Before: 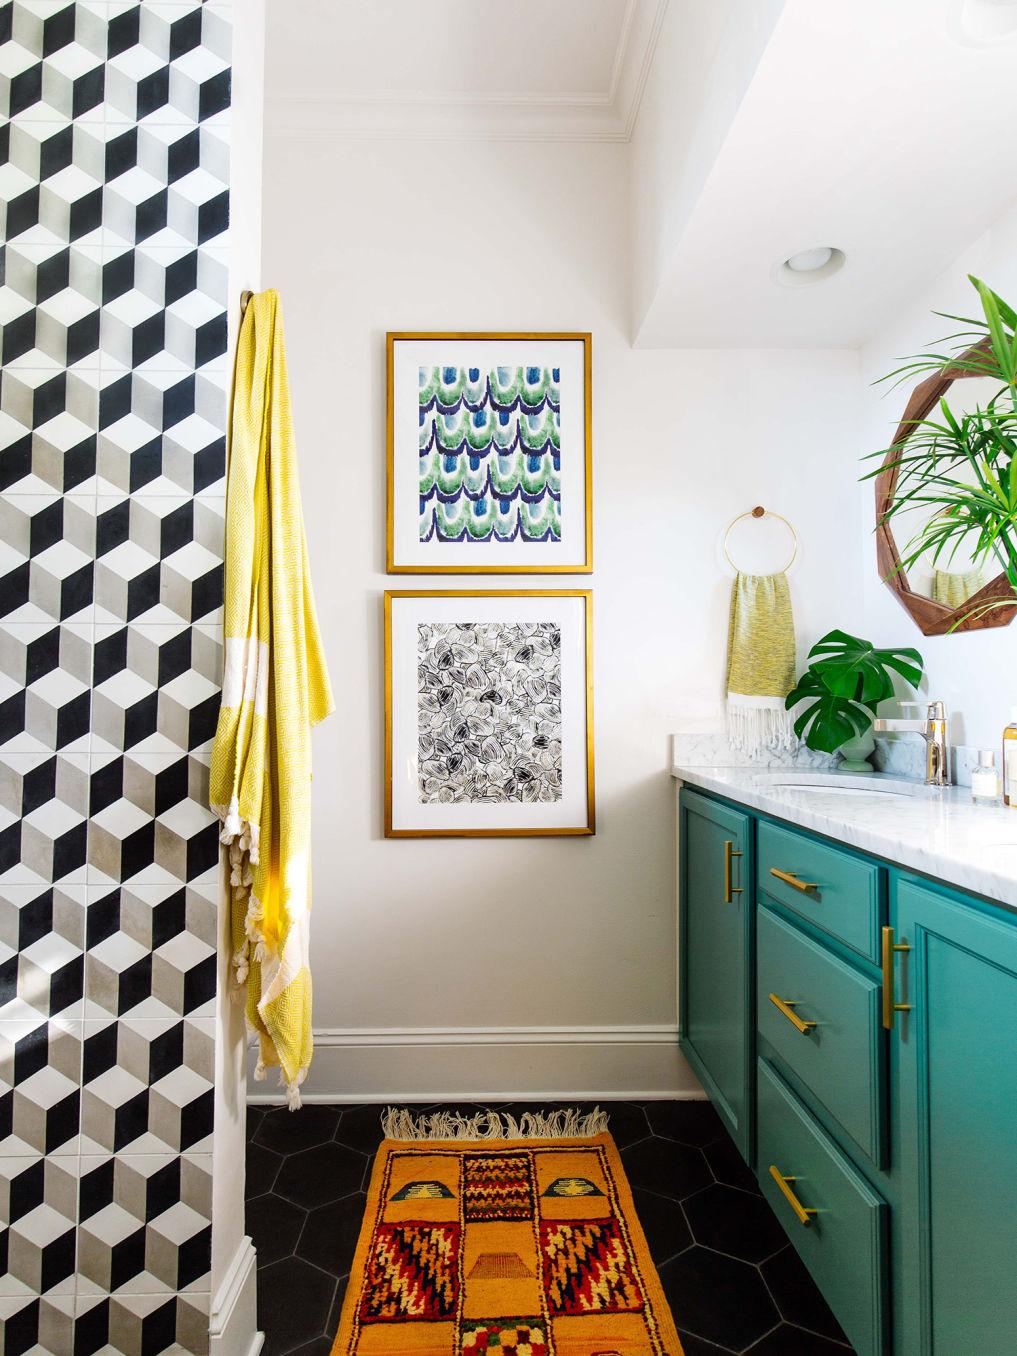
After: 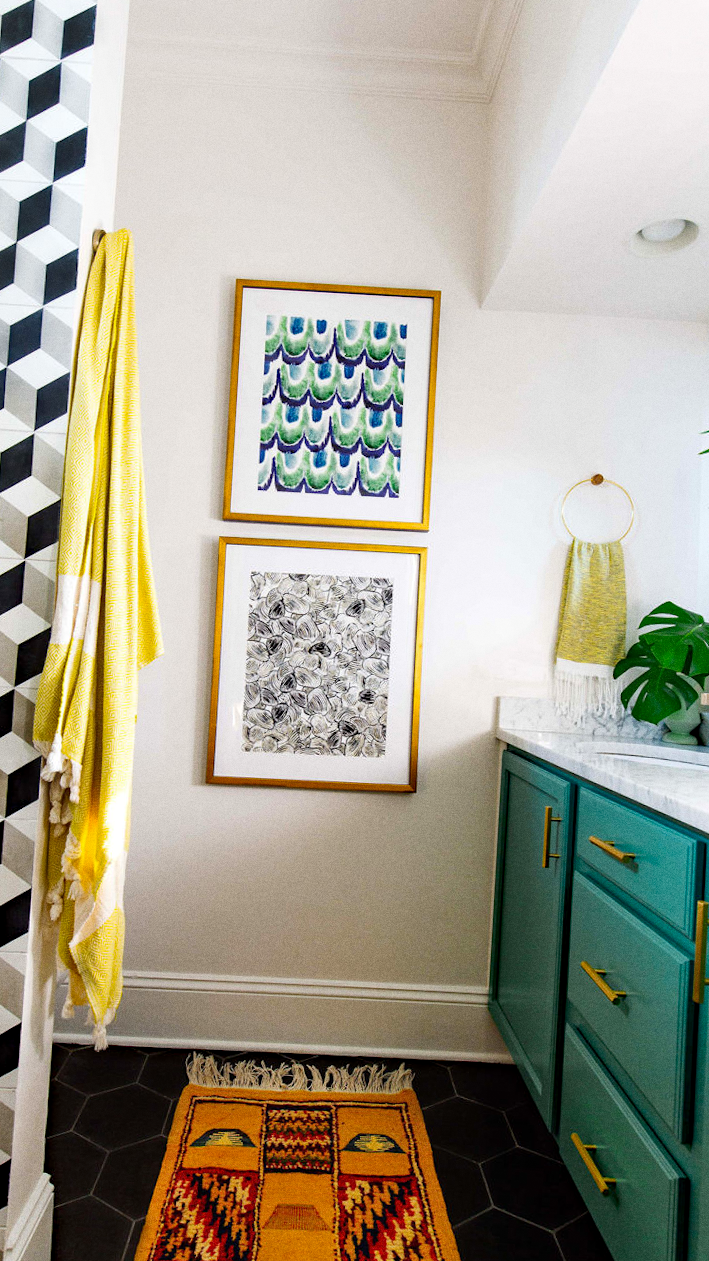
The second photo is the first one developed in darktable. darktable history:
crop and rotate: angle -3.27°, left 14.277%, top 0.028%, right 10.766%, bottom 0.028%
haze removal: strength 0.29, distance 0.25, compatibility mode true, adaptive false
grain: coarseness 0.09 ISO
